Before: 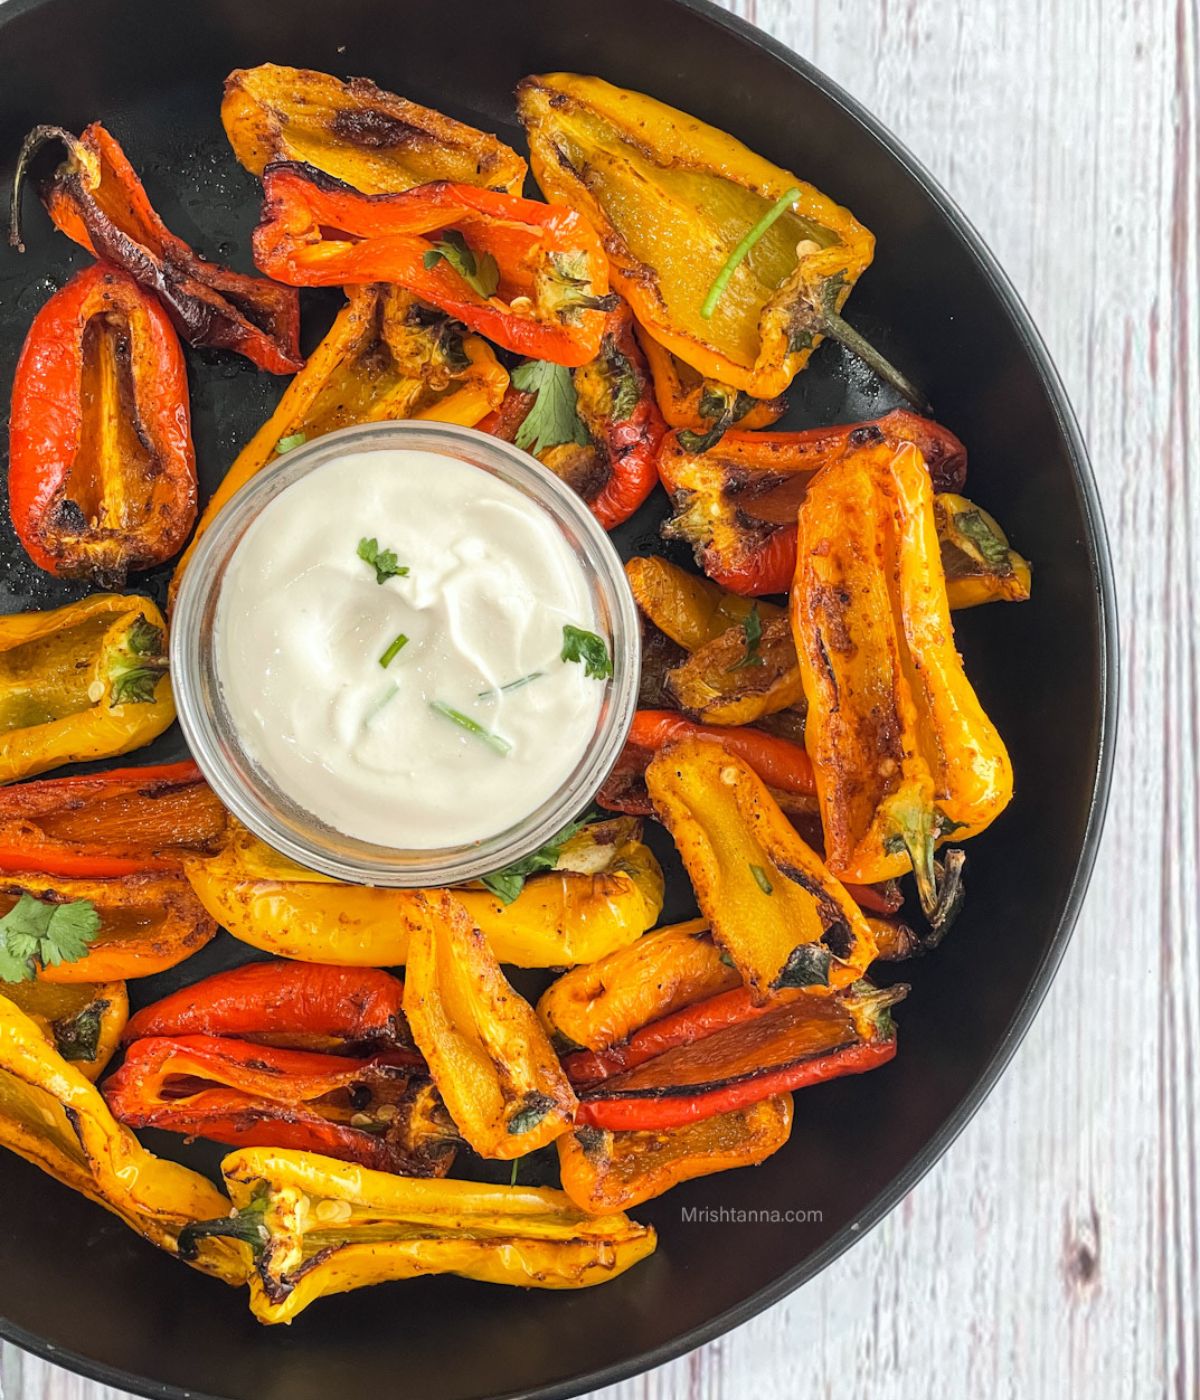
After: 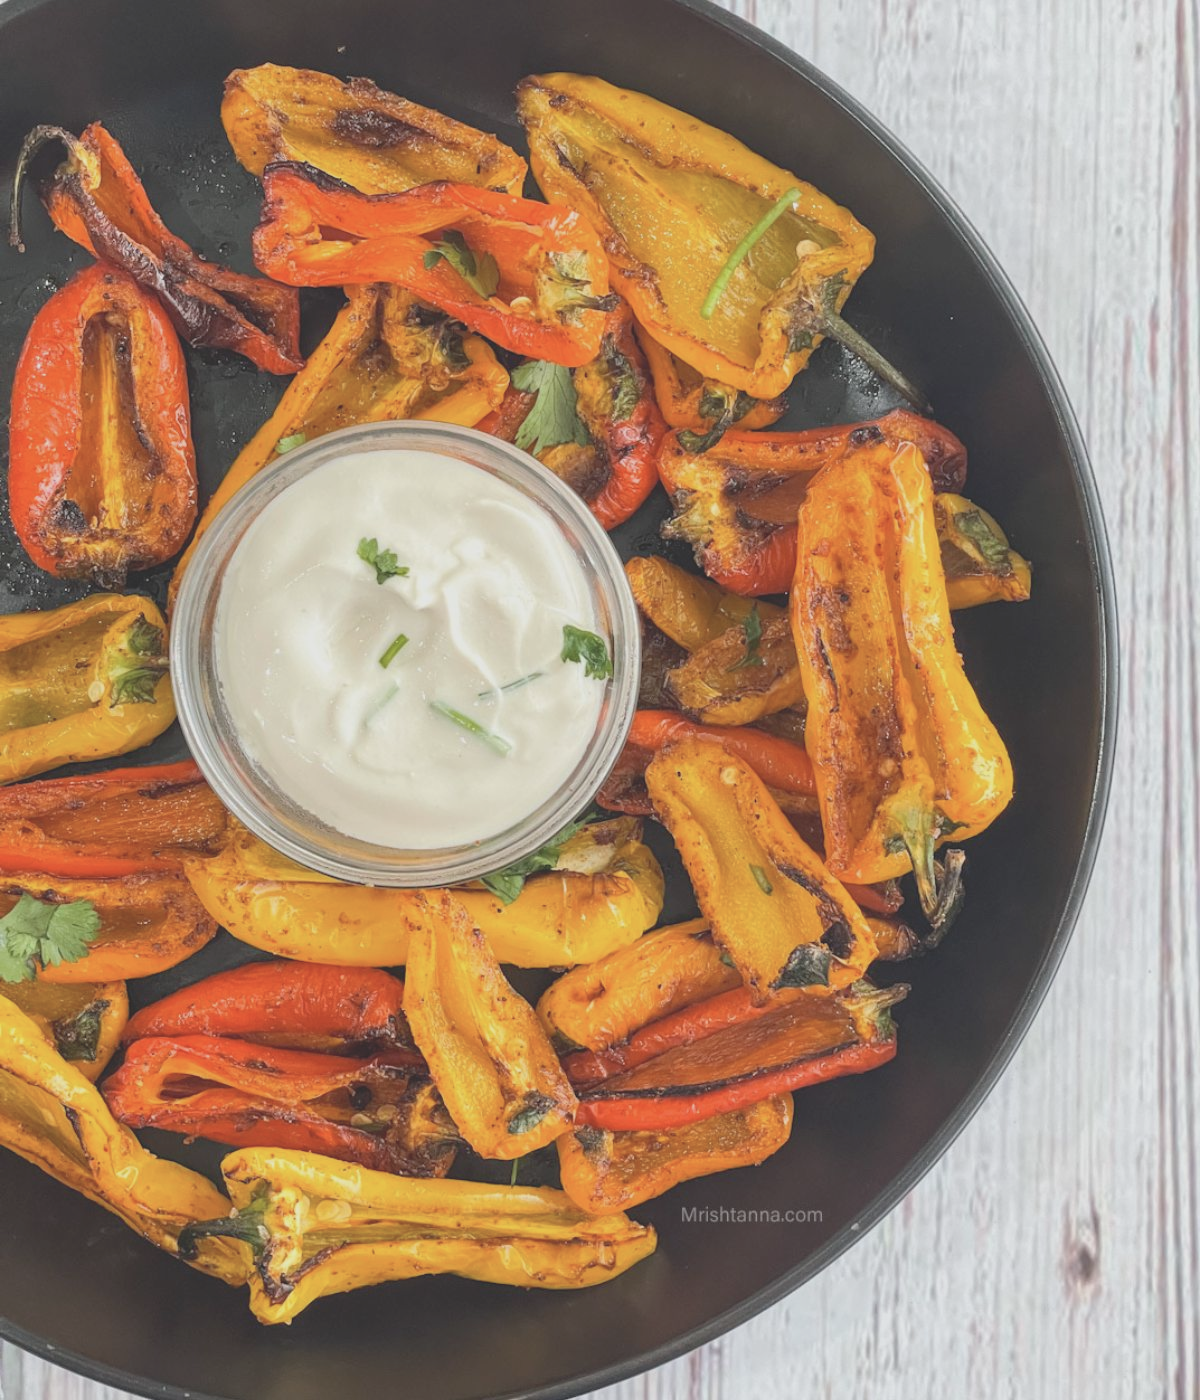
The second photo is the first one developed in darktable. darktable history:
tone curve: curves: ch0 [(0, 0.172) (1, 0.91)], preserve colors none
